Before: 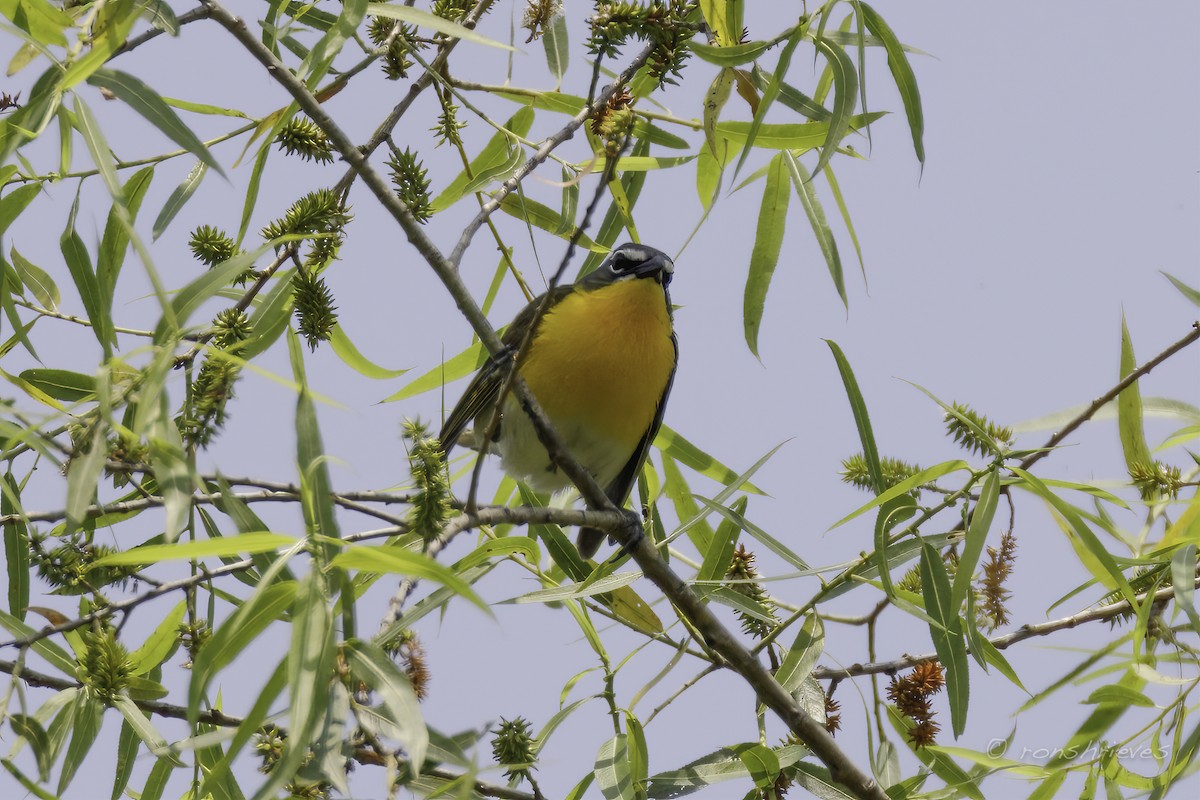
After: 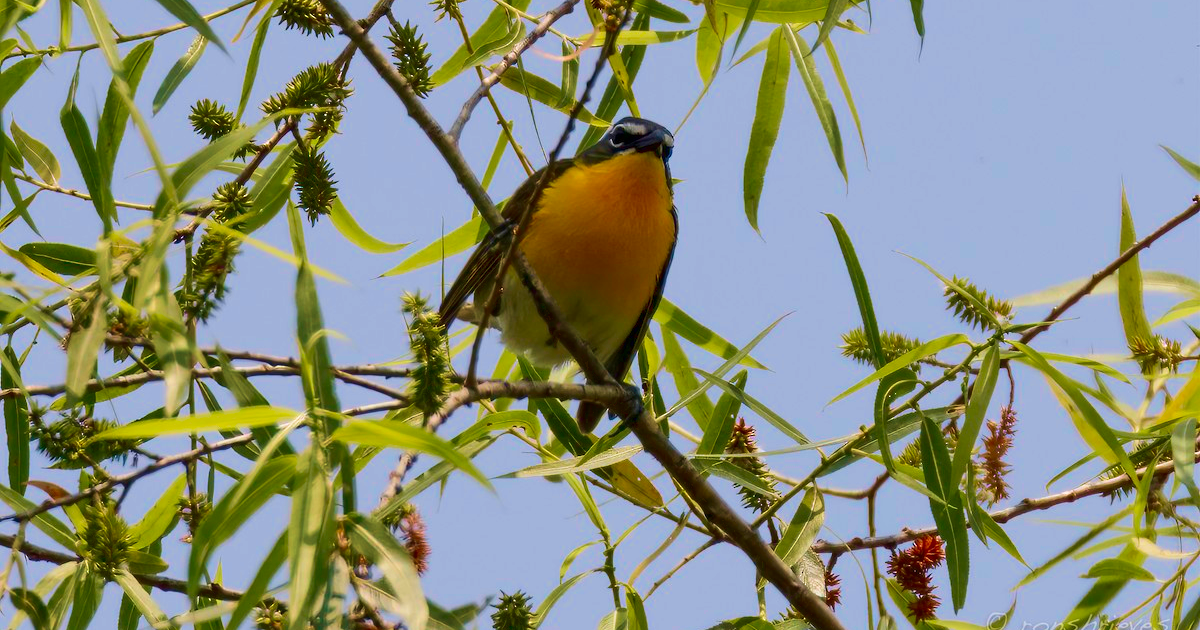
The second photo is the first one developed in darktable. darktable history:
contrast brightness saturation: contrast 0.129, brightness -0.233, saturation 0.145
velvia: strength 74.73%
crop and rotate: top 15.783%, bottom 5.402%
